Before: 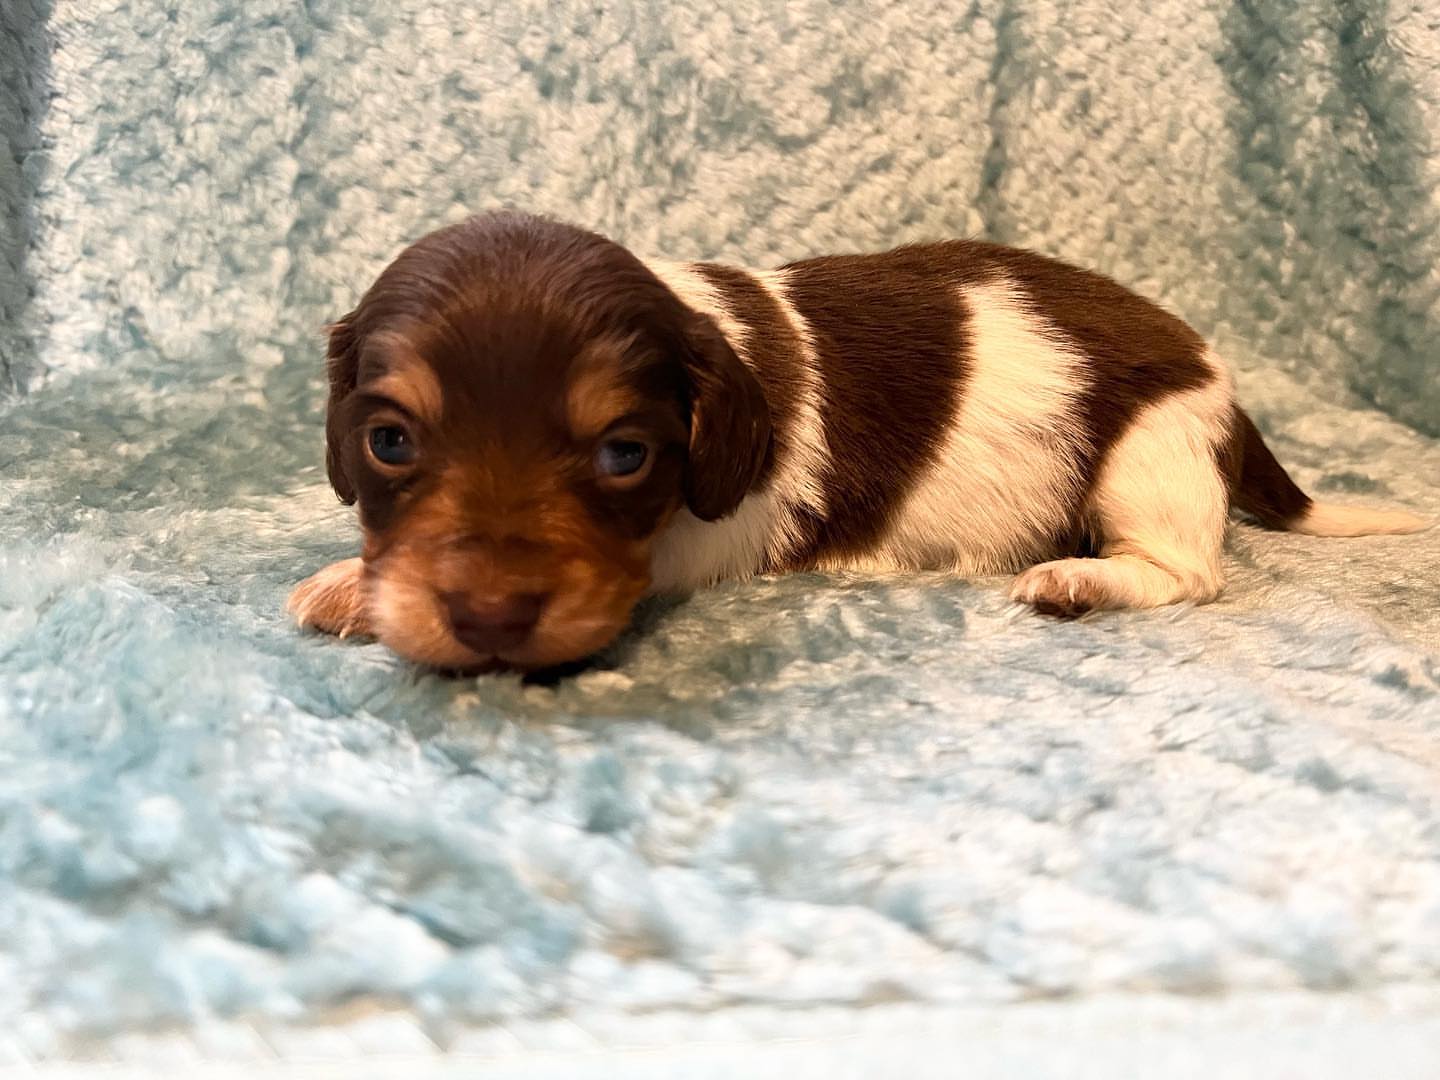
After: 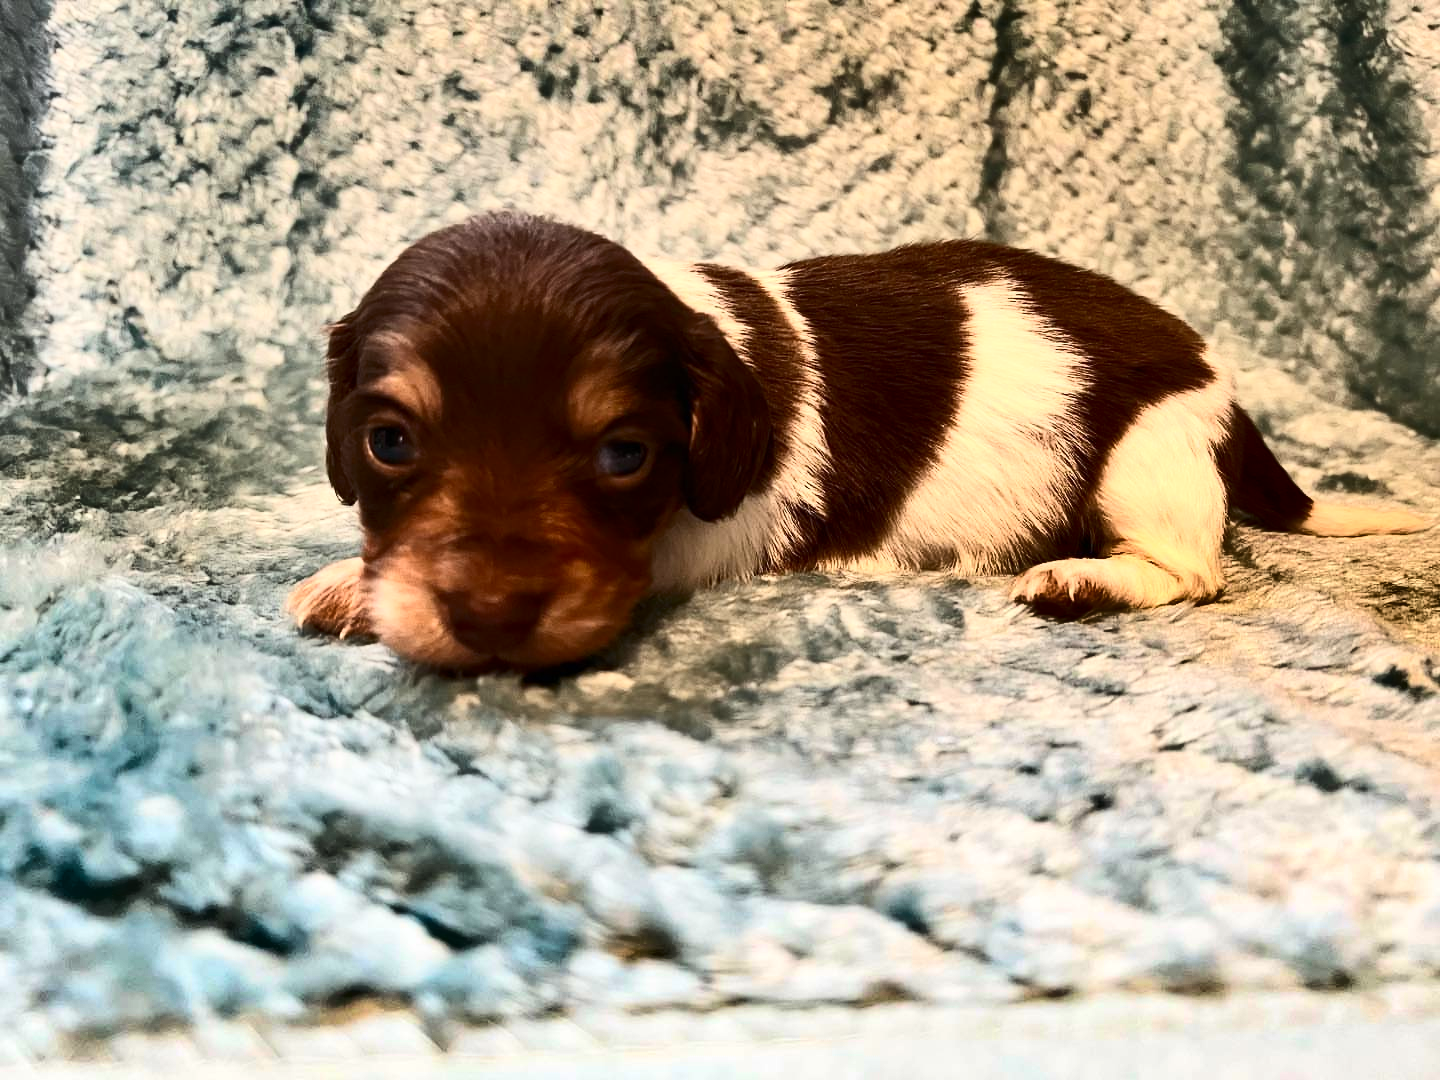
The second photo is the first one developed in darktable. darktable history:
shadows and highlights: shadows 21.02, highlights -81.58, soften with gaussian
contrast brightness saturation: contrast 0.393, brightness 0.112
